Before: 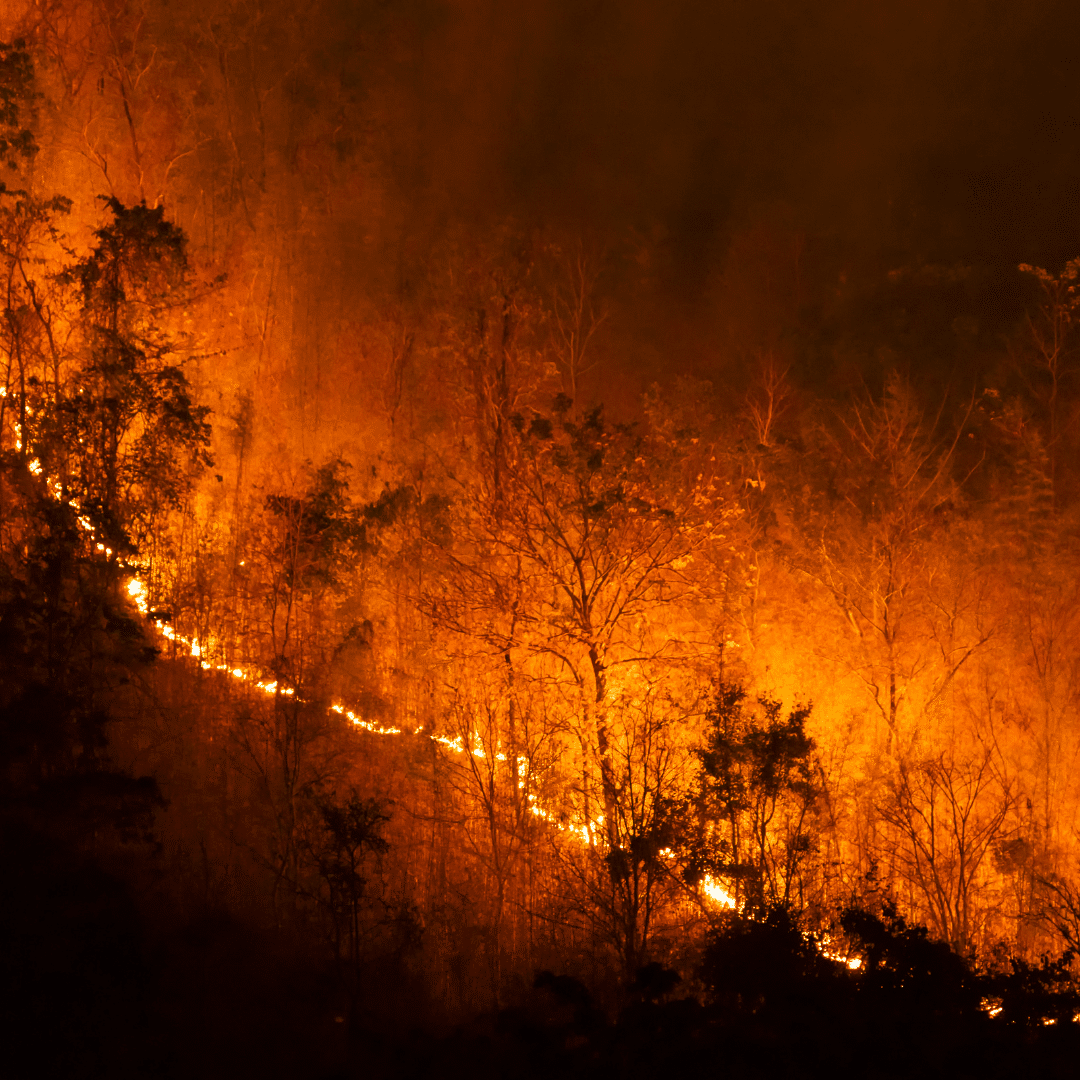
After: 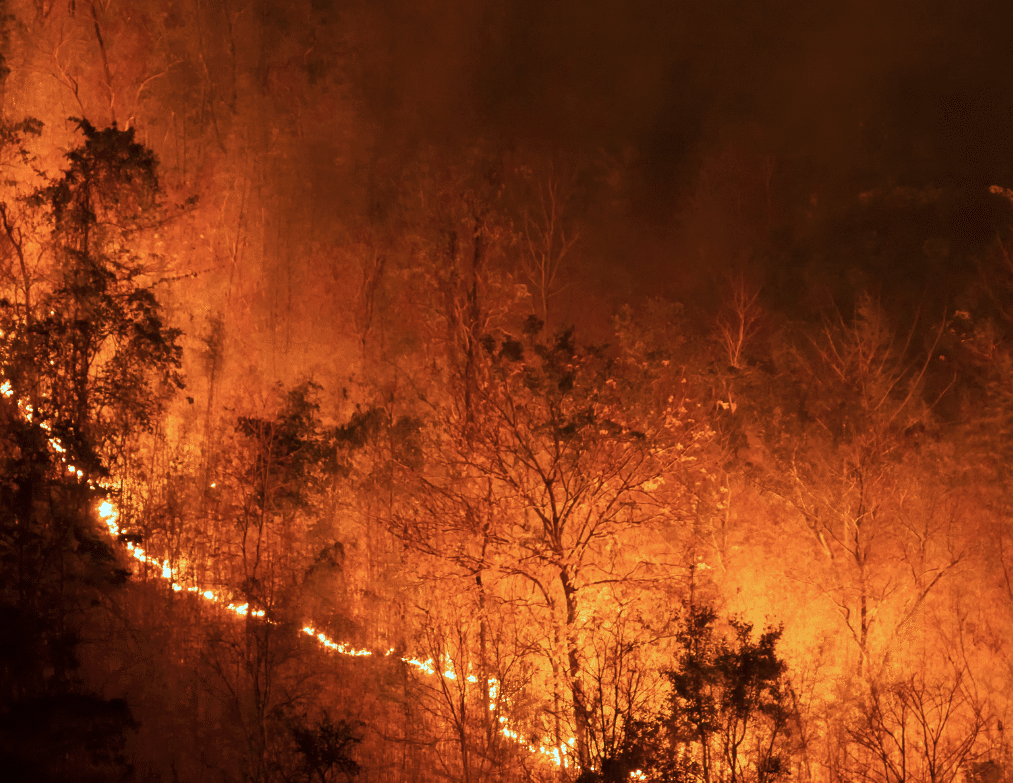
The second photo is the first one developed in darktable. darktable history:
crop: left 2.737%, top 7.287%, right 3.421%, bottom 20.179%
color correction: highlights a* -9.73, highlights b* -21.22
